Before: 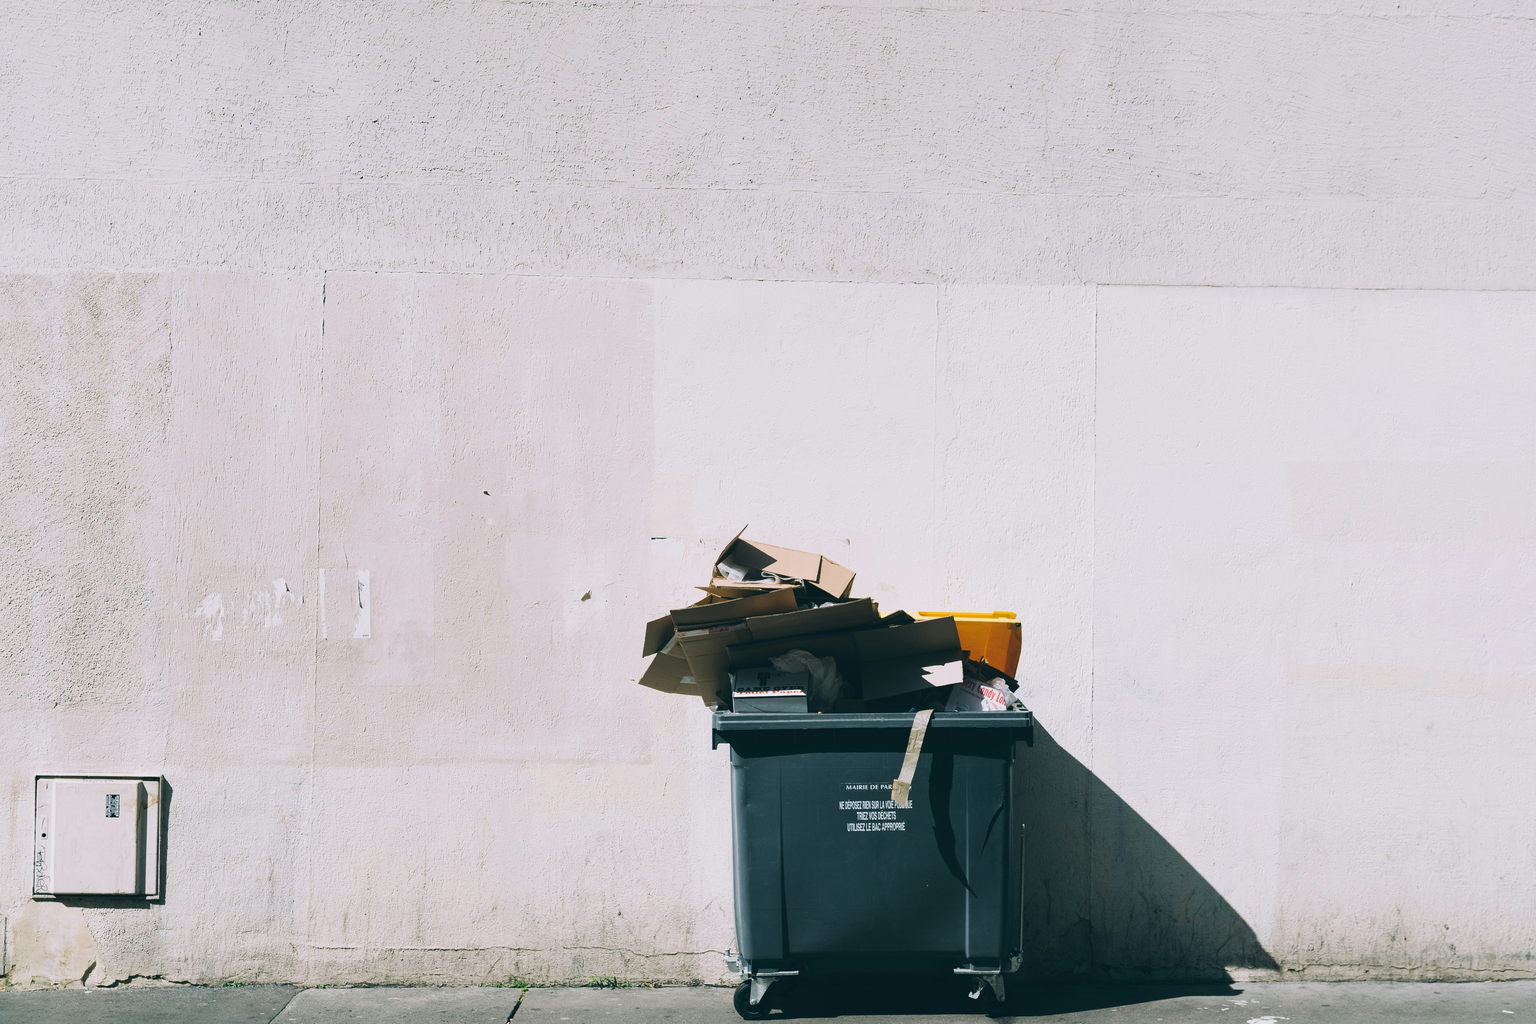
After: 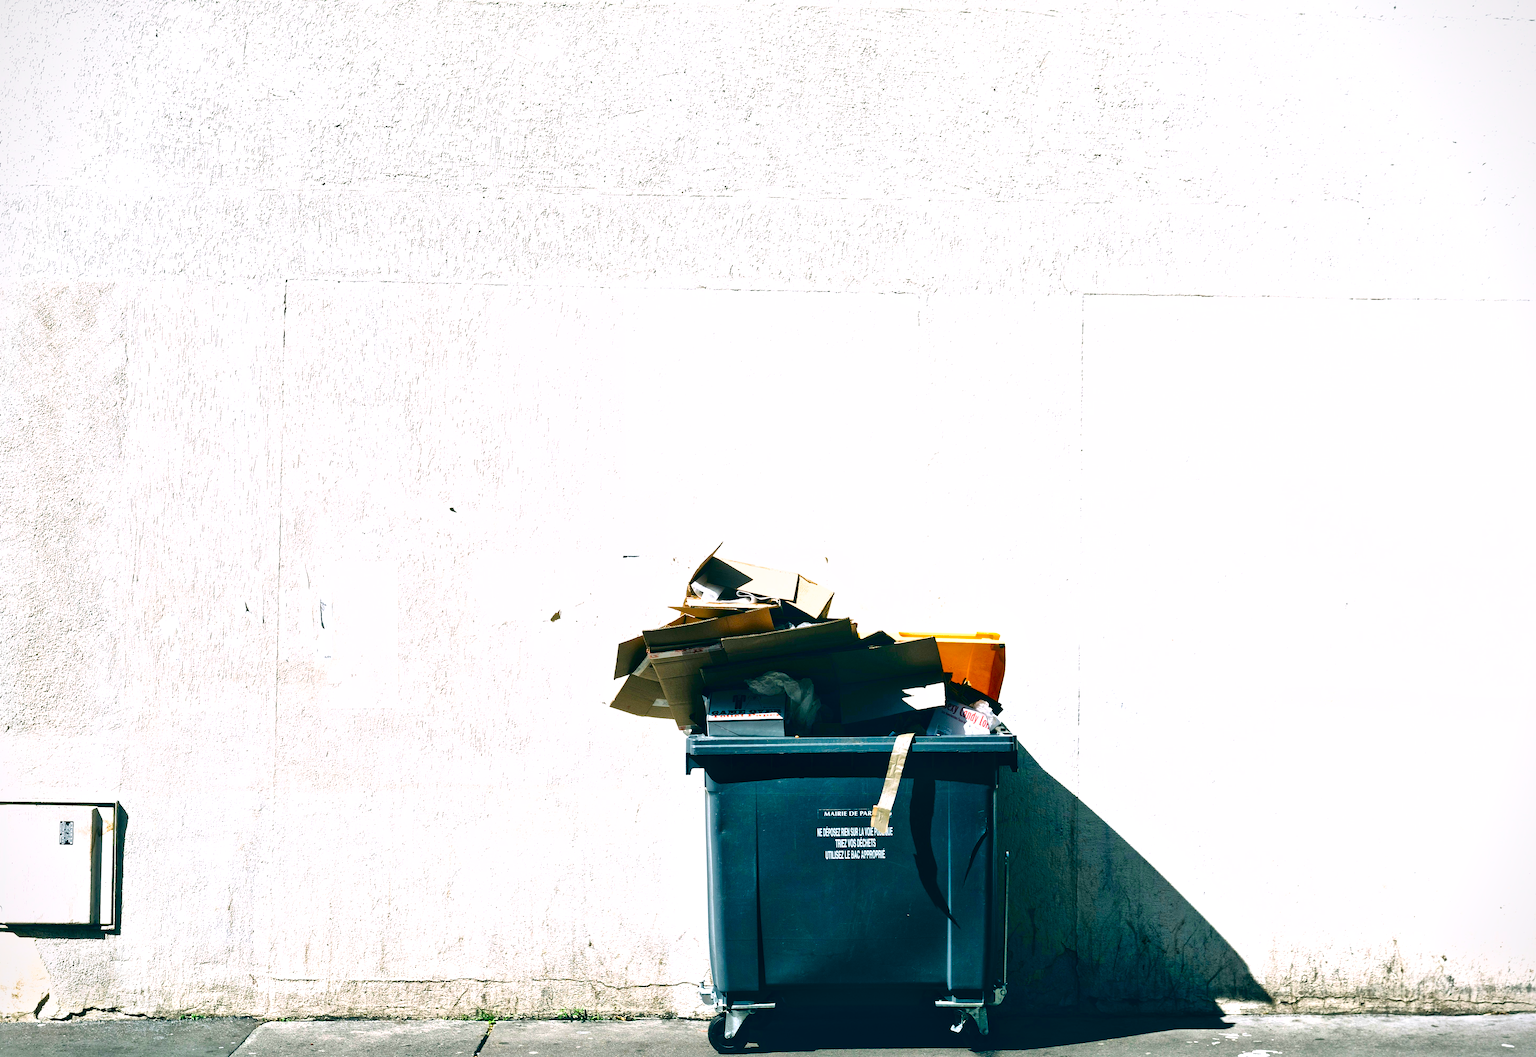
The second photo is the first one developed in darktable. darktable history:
contrast brightness saturation: contrast 0.217, brightness -0.191, saturation 0.239
vignetting: fall-off start 100.34%, brightness -0.404, saturation -0.289, unbound false
exposure: exposure 0.641 EV, compensate highlight preservation false
crop and rotate: left 3.198%
shadows and highlights: on, module defaults
local contrast: mode bilateral grid, contrast 25, coarseness 59, detail 152%, midtone range 0.2
color balance rgb: perceptual saturation grading › global saturation 20%, perceptual saturation grading › highlights -25.587%, perceptual saturation grading › shadows 24.943%, perceptual brilliance grading › highlights 6.505%, perceptual brilliance grading › mid-tones 16.714%, perceptual brilliance grading › shadows -5.487%
